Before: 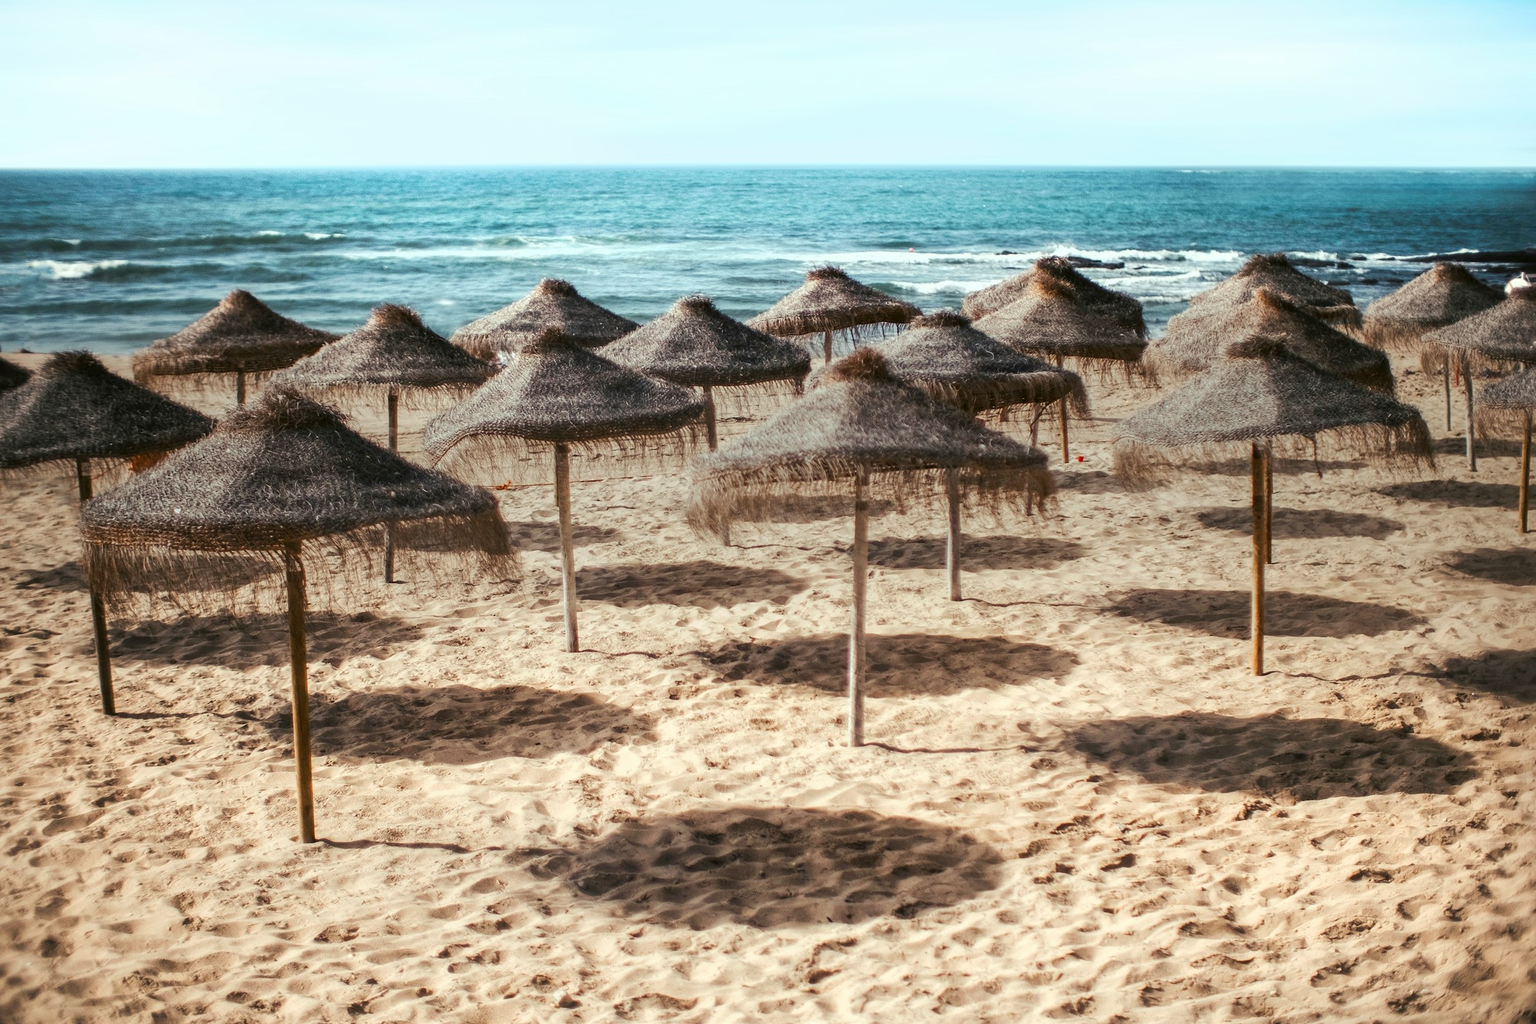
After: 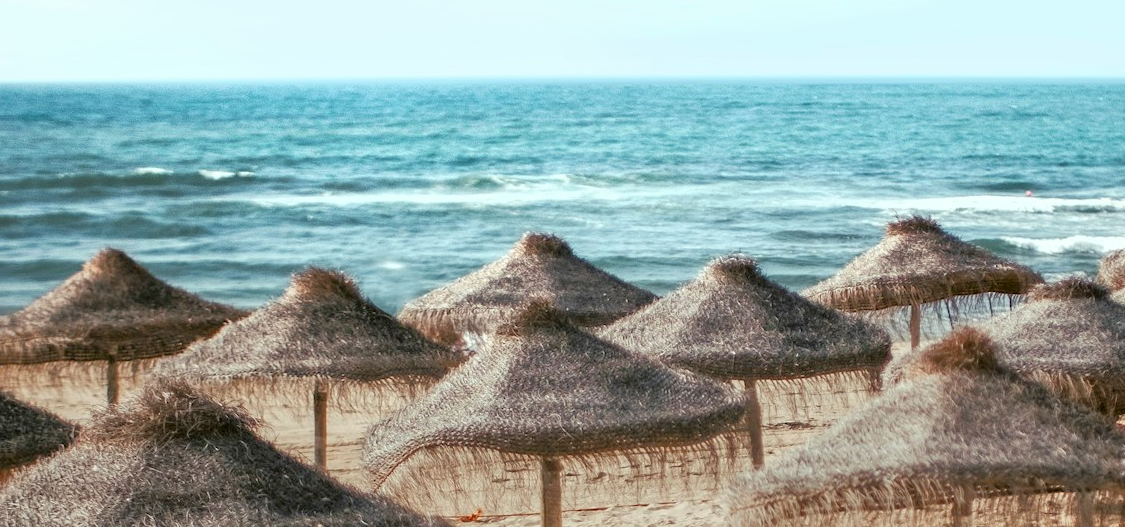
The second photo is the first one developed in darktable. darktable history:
tone equalizer: -7 EV 0.143 EV, -6 EV 0.629 EV, -5 EV 1.14 EV, -4 EV 1.33 EV, -3 EV 1.13 EV, -2 EV 0.6 EV, -1 EV 0.157 EV
crop: left 10.355%, top 10.631%, right 36.072%, bottom 51.721%
local contrast: mode bilateral grid, contrast 14, coarseness 35, detail 106%, midtone range 0.2
